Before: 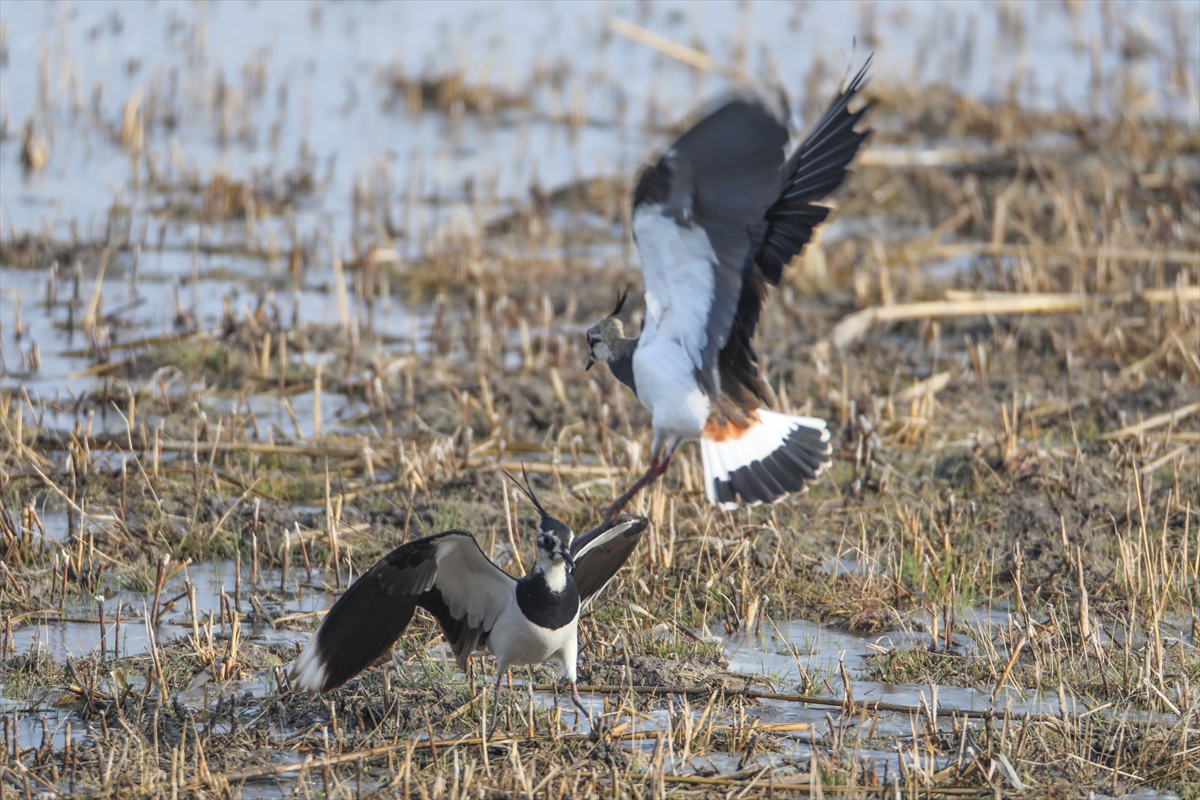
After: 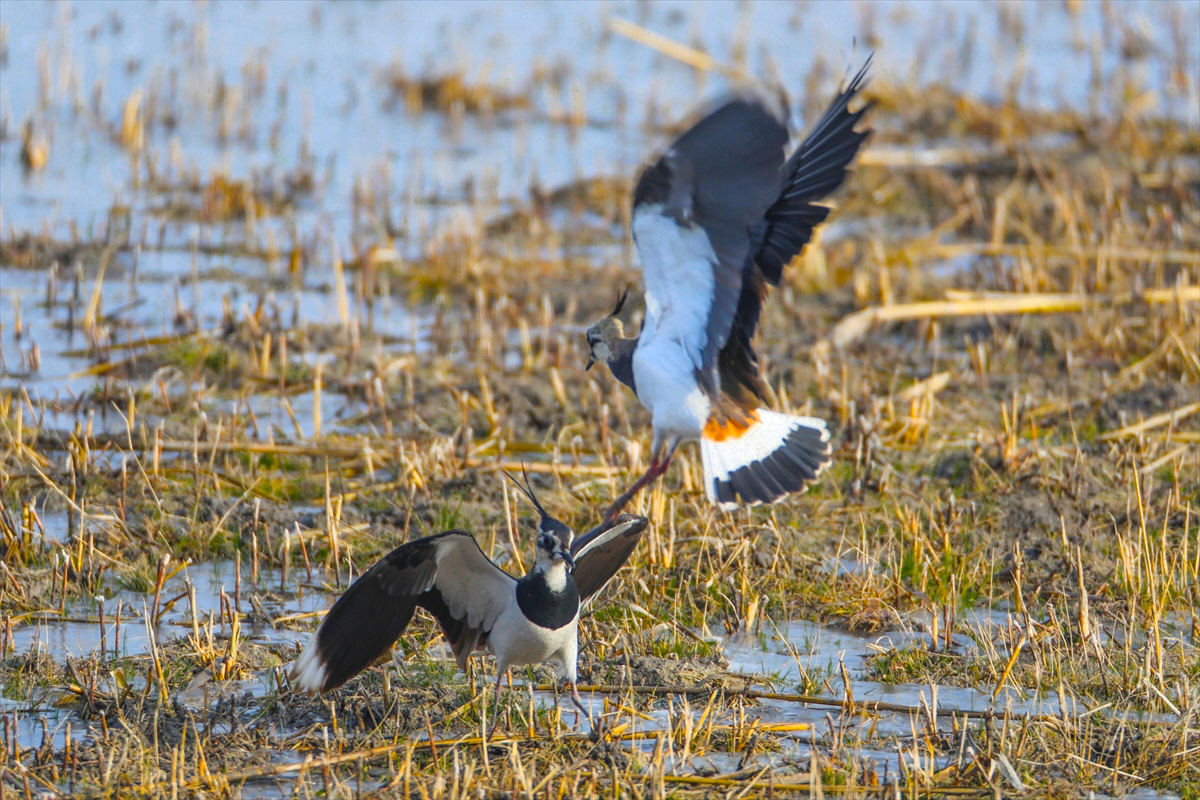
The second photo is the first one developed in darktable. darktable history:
color zones: curves: ch0 [(0.25, 0.5) (0.347, 0.092) (0.75, 0.5)]; ch1 [(0.25, 0.5) (0.33, 0.51) (0.75, 0.5)]
color balance rgb: perceptual saturation grading › global saturation 100%
